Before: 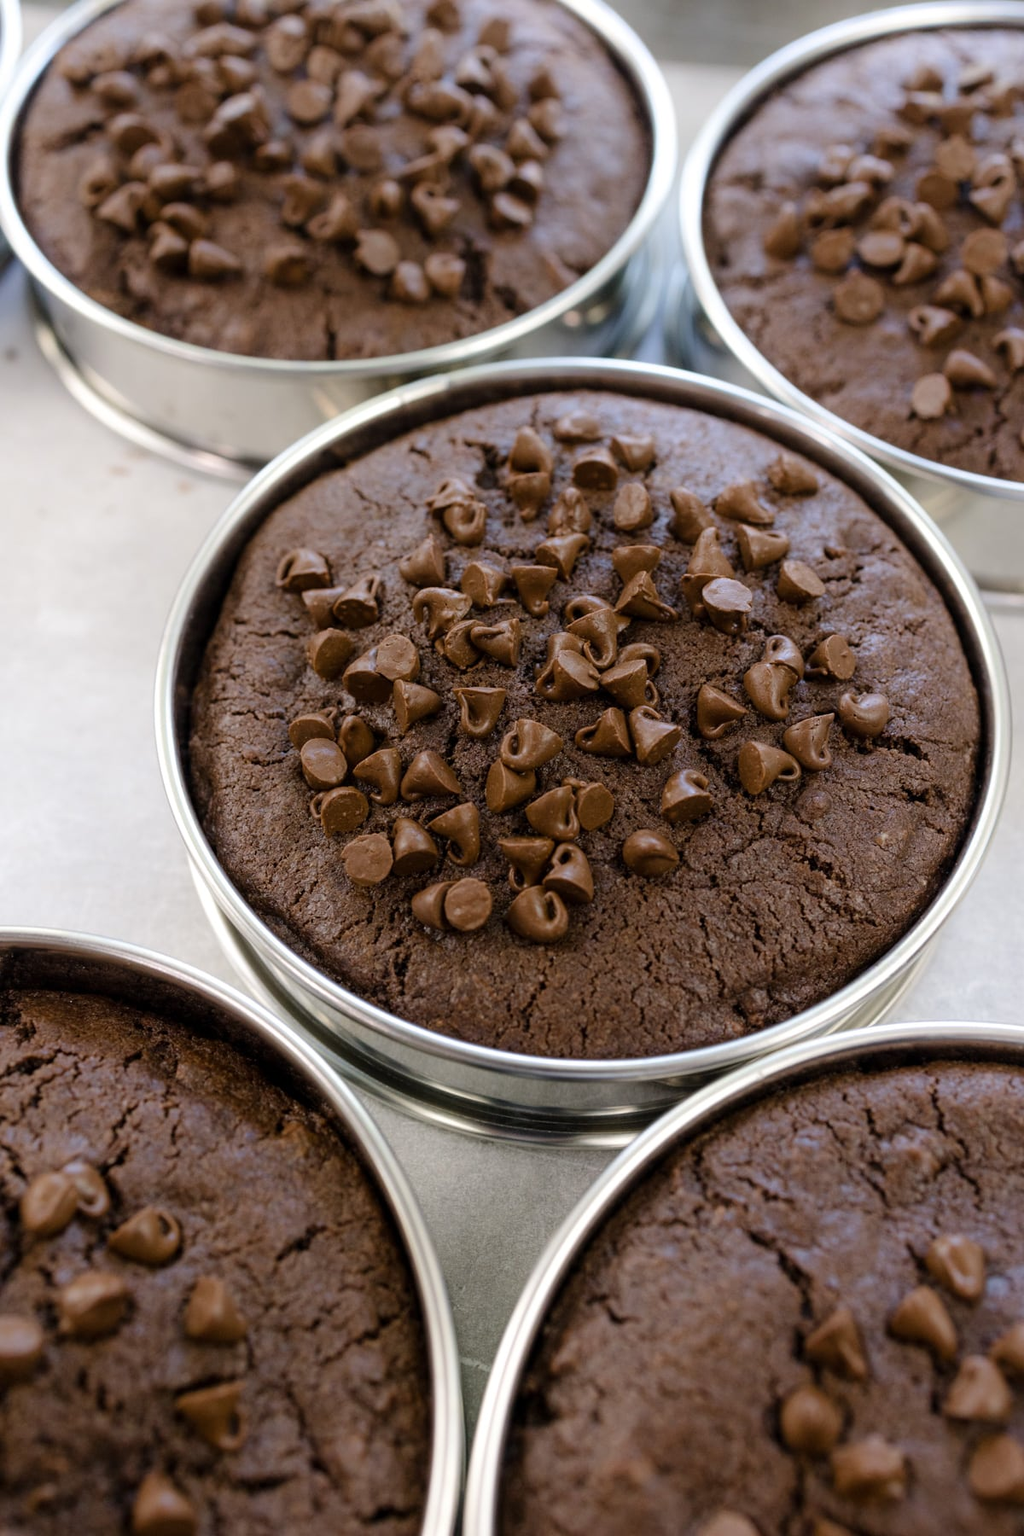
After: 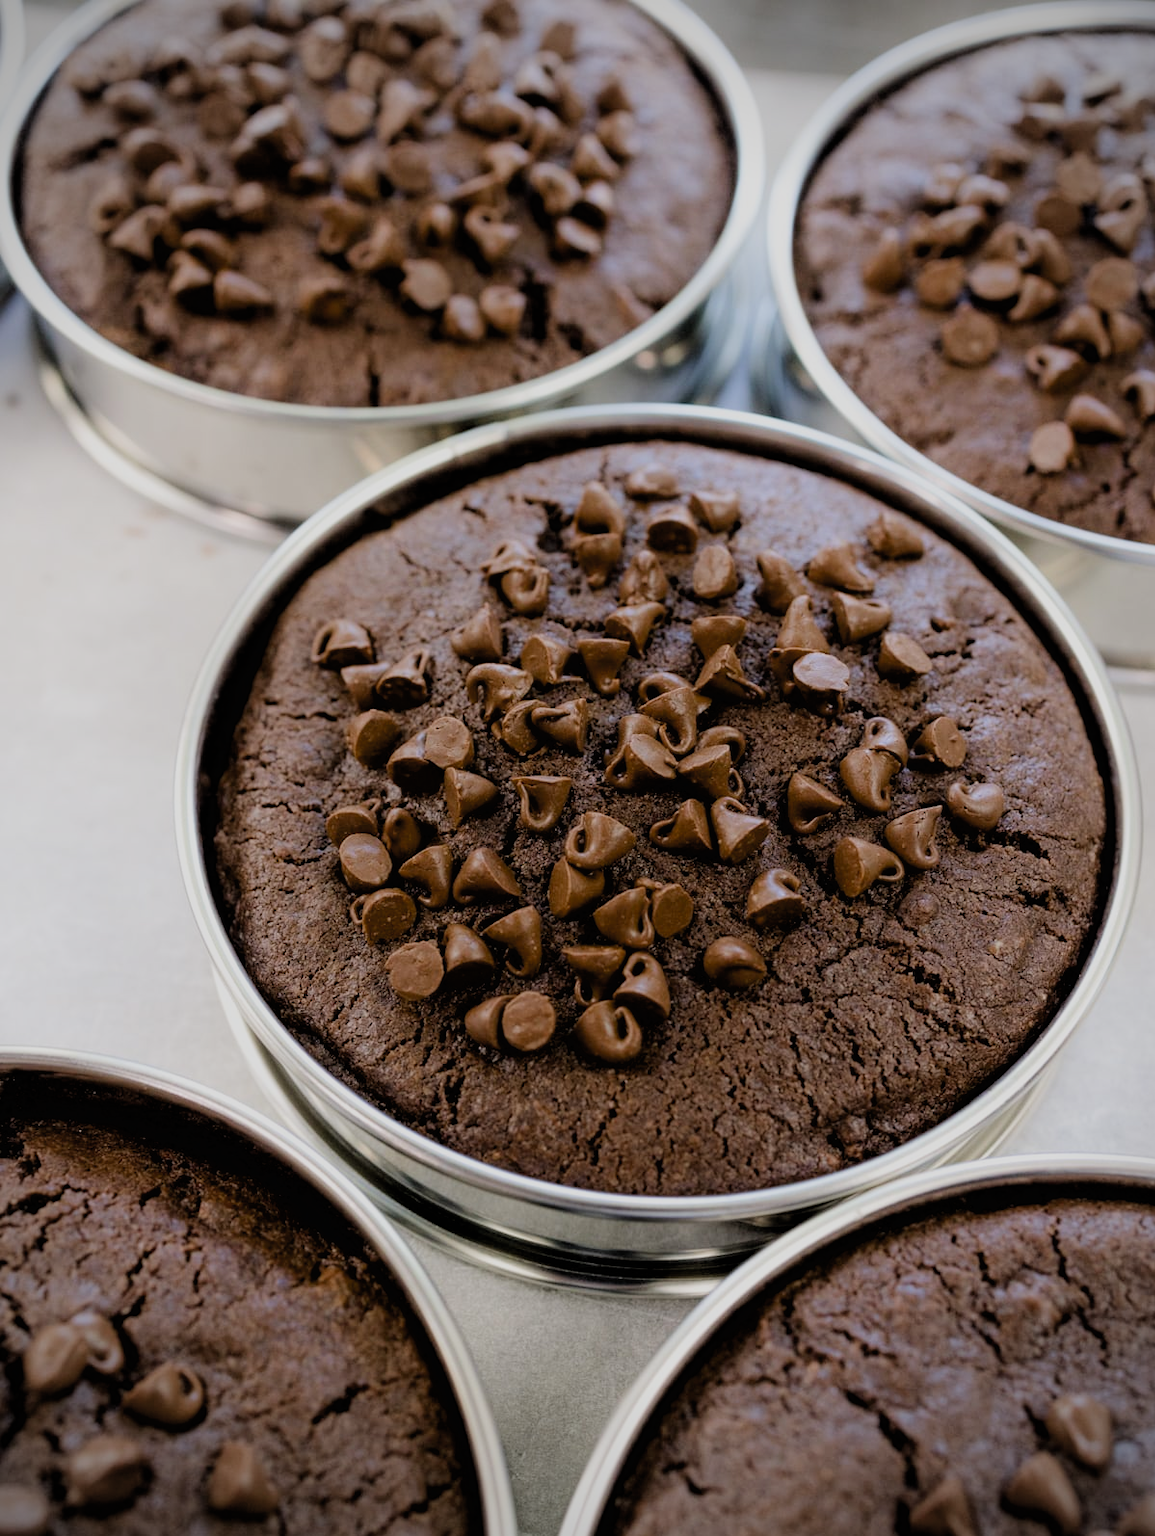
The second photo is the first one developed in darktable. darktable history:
vignetting: brightness -0.513, saturation -0.514
exposure: black level correction 0.007, exposure 0.157 EV, compensate exposure bias true, compensate highlight preservation false
crop and rotate: top 0%, bottom 11.401%
filmic rgb: black relative exposure -7.65 EV, white relative exposure 4.56 EV, hardness 3.61, color science v4 (2020)
